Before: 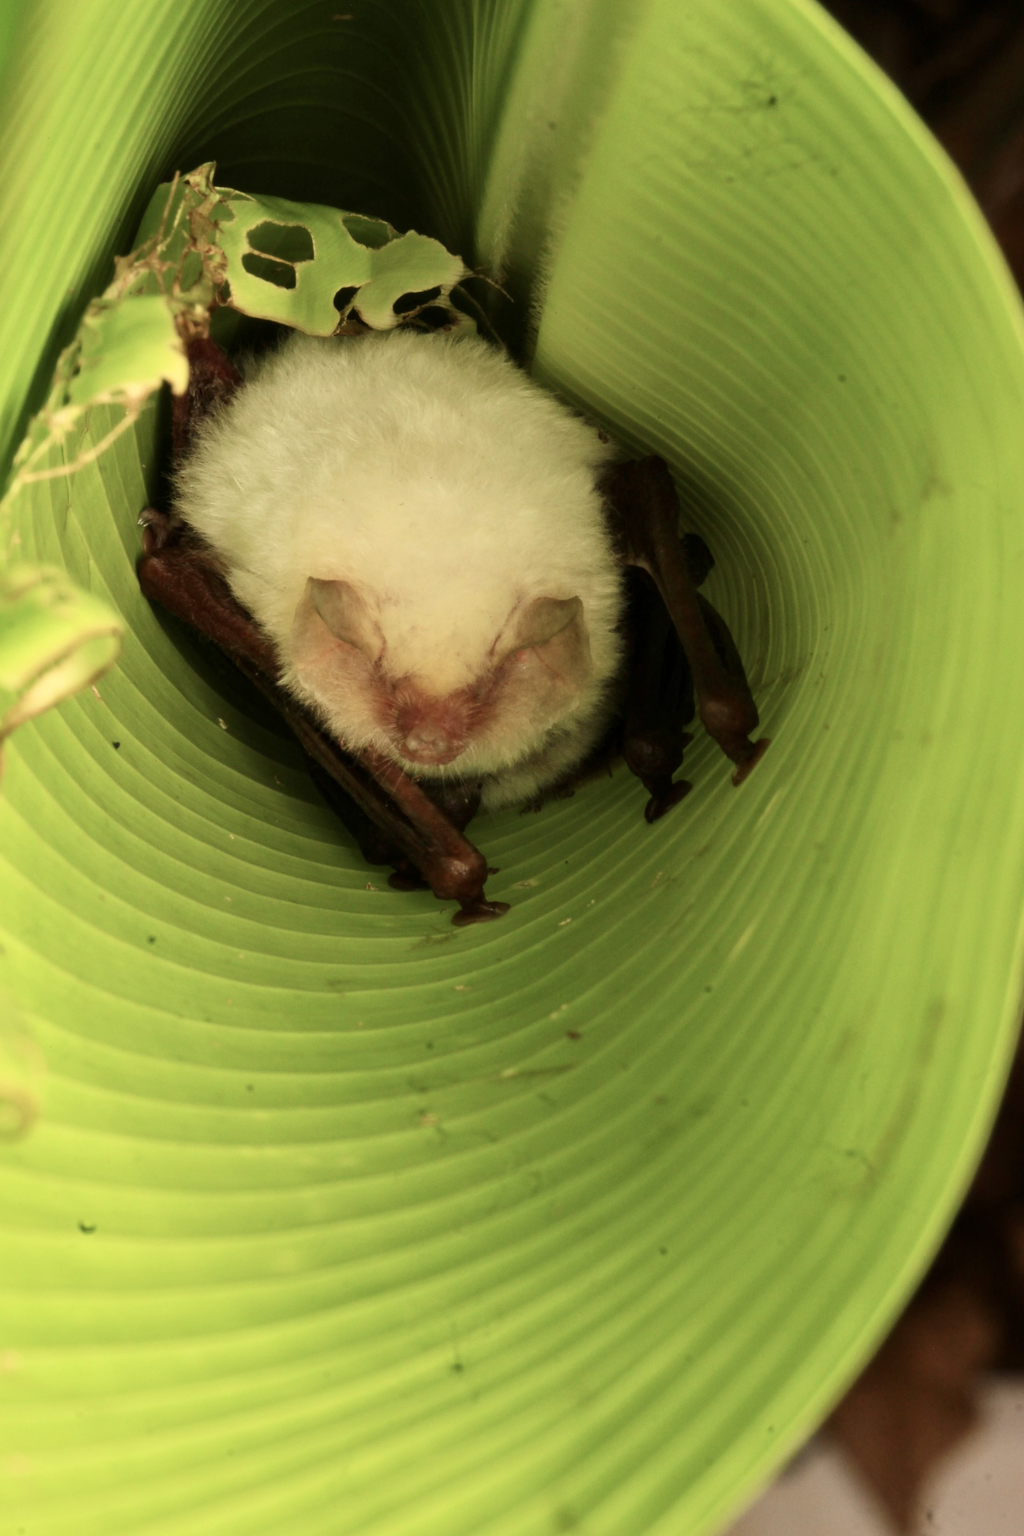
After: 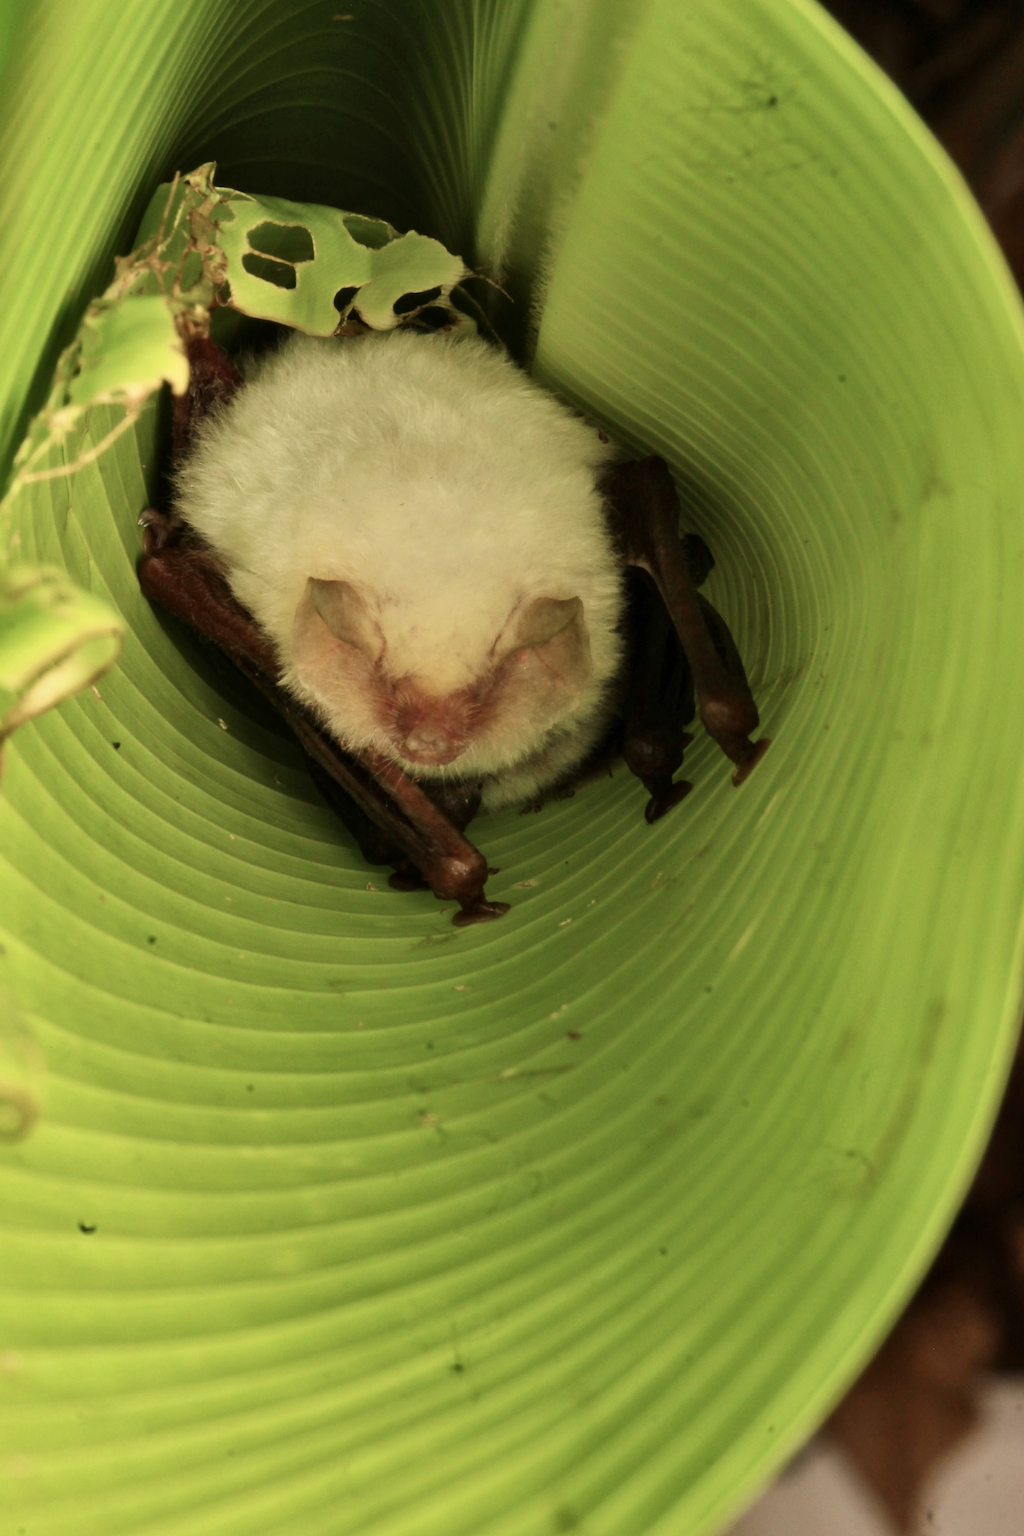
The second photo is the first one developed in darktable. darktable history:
shadows and highlights: shadows 43.56, white point adjustment -1.65, highlights color adjustment 0.352%, soften with gaussian
